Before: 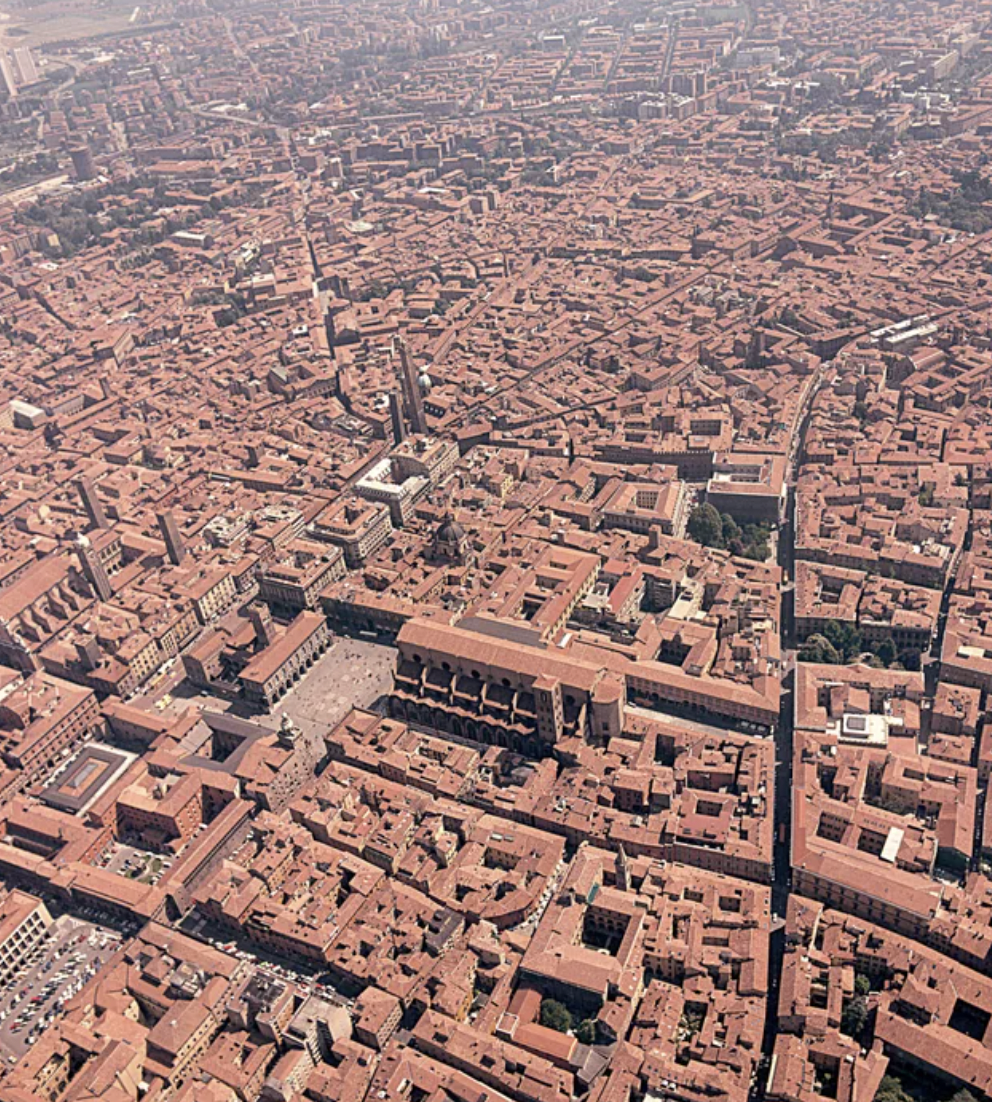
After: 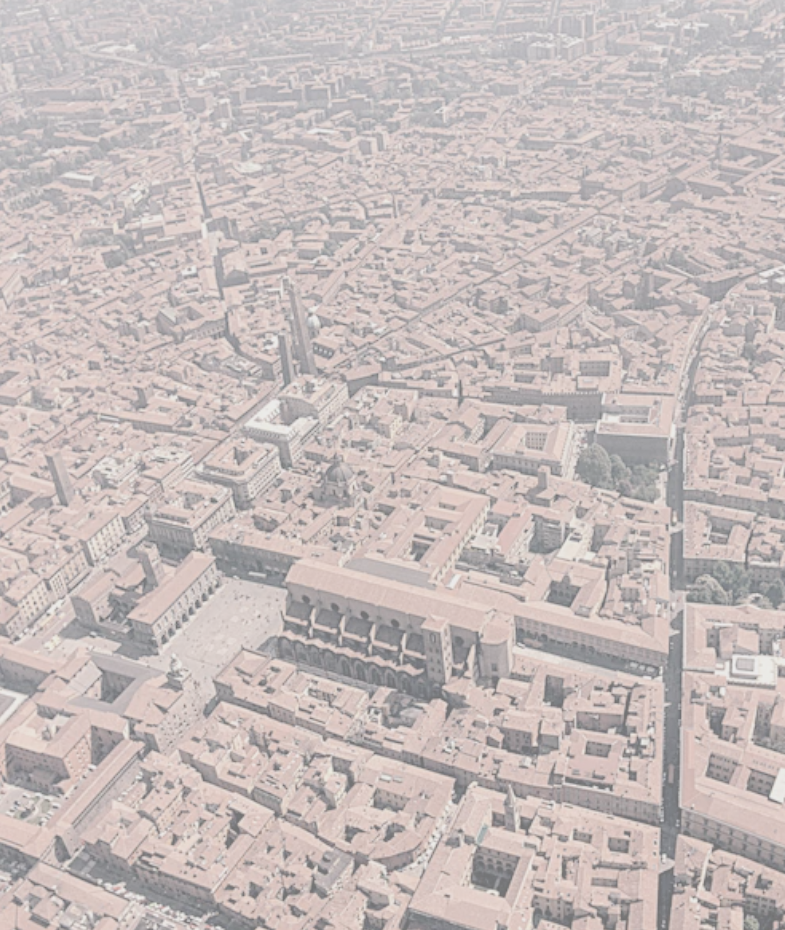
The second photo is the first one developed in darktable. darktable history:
exposure: compensate exposure bias true, compensate highlight preservation false
crop: left 11.248%, top 5.367%, right 9.556%, bottom 10.197%
contrast brightness saturation: contrast -0.321, brightness 0.744, saturation -0.764
